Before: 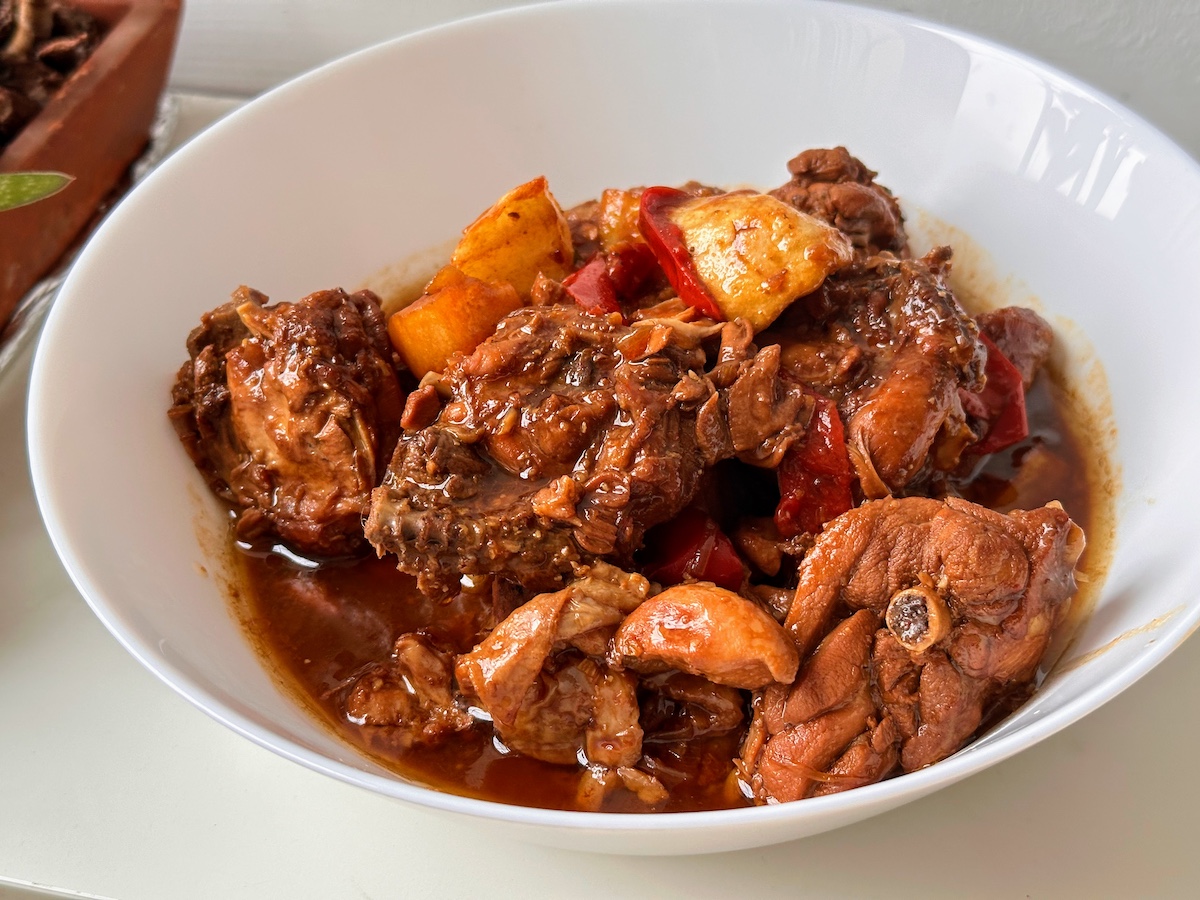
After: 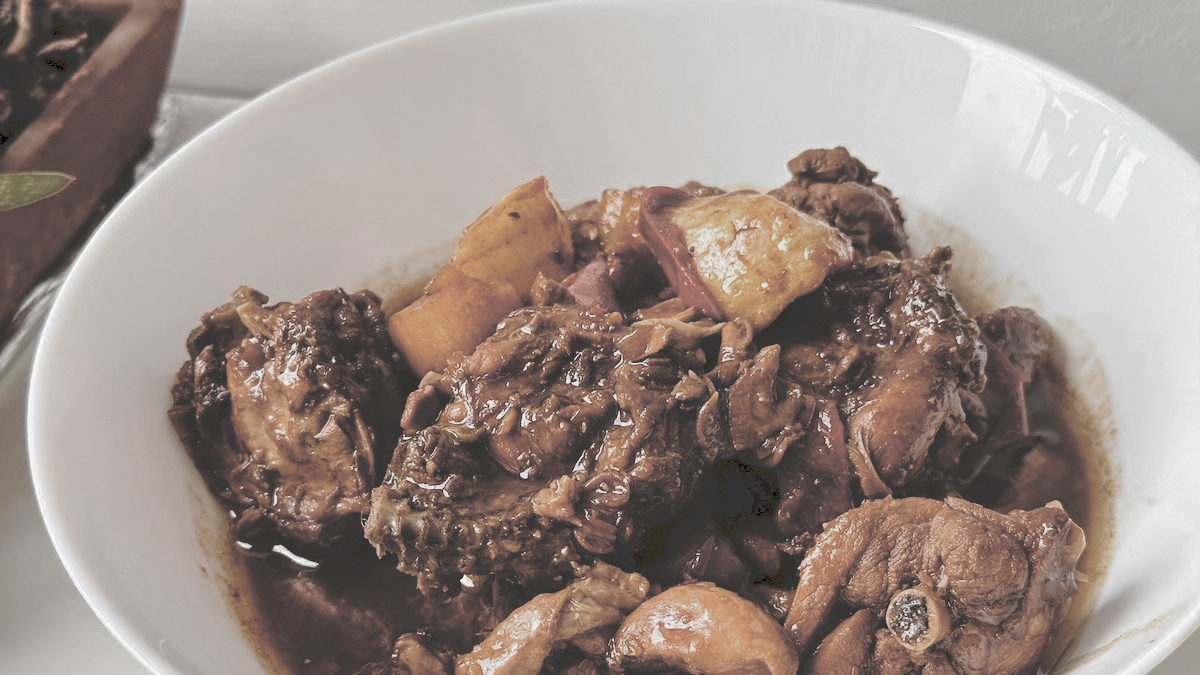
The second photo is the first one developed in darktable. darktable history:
color zones: curves: ch0 [(0, 0.613) (0.01, 0.613) (0.245, 0.448) (0.498, 0.529) (0.642, 0.665) (0.879, 0.777) (0.99, 0.613)]; ch1 [(0, 0.035) (0.121, 0.189) (0.259, 0.197) (0.415, 0.061) (0.589, 0.022) (0.732, 0.022) (0.857, 0.026) (0.991, 0.053)]
crop: bottom 24.99%
tone curve: curves: ch0 [(0, 0) (0.003, 0.211) (0.011, 0.211) (0.025, 0.215) (0.044, 0.218) (0.069, 0.224) (0.1, 0.227) (0.136, 0.233) (0.177, 0.247) (0.224, 0.275) (0.277, 0.309) (0.335, 0.366) (0.399, 0.438) (0.468, 0.515) (0.543, 0.586) (0.623, 0.658) (0.709, 0.735) (0.801, 0.821) (0.898, 0.889) (1, 1)], preserve colors none
exposure: exposure -0.116 EV, compensate highlight preservation false
